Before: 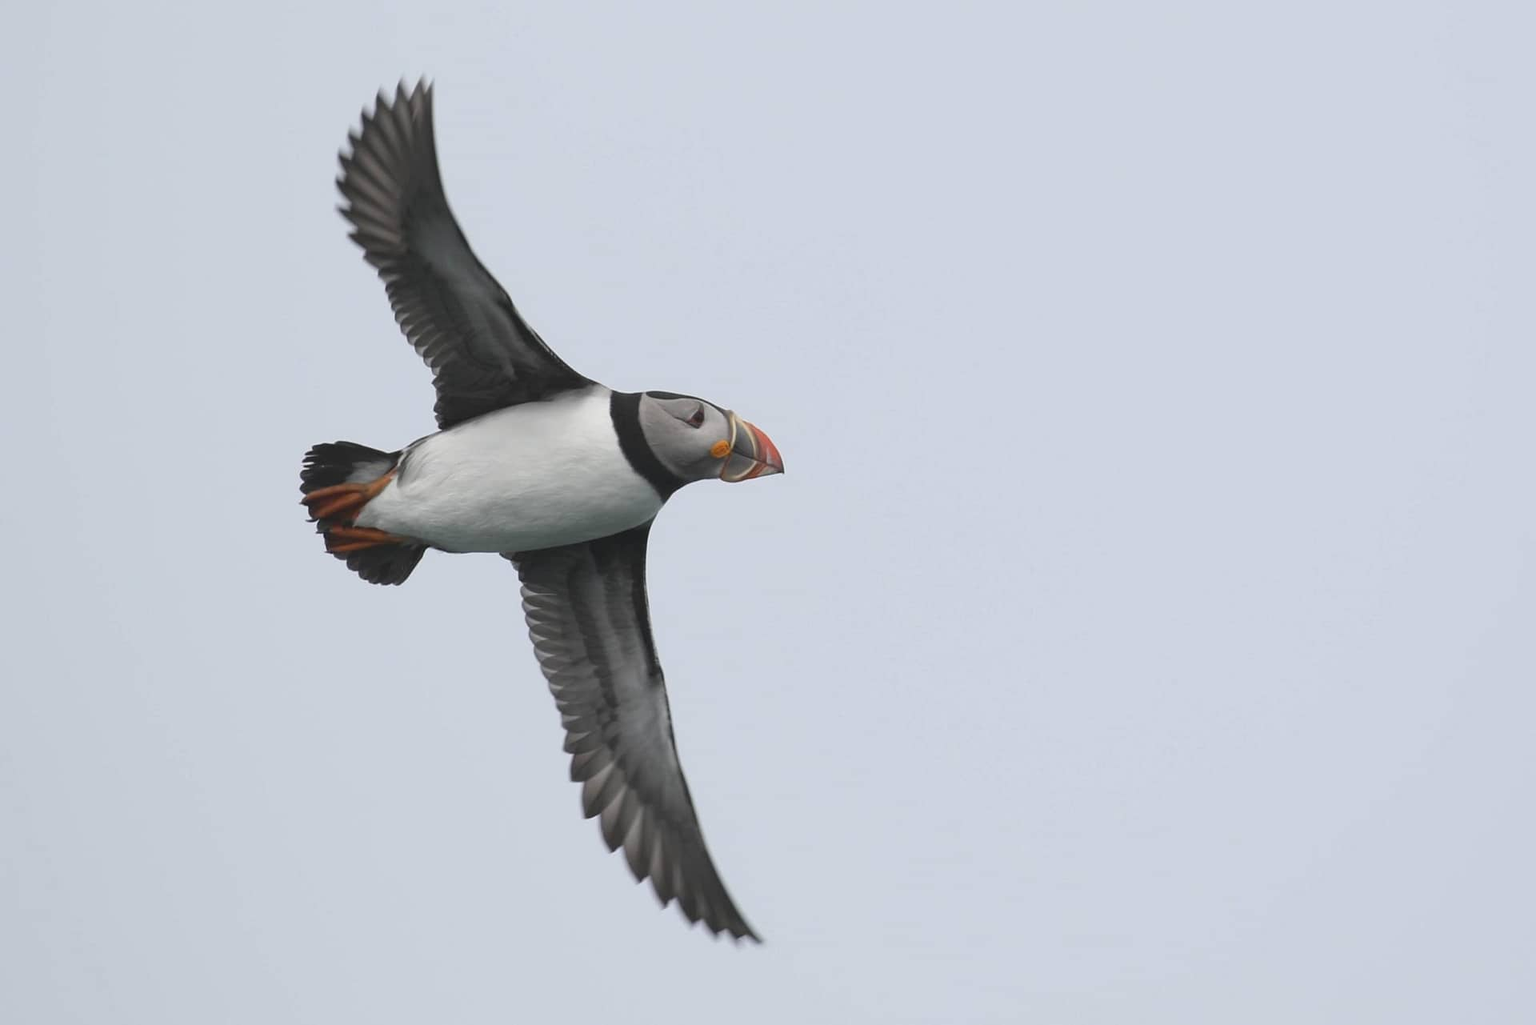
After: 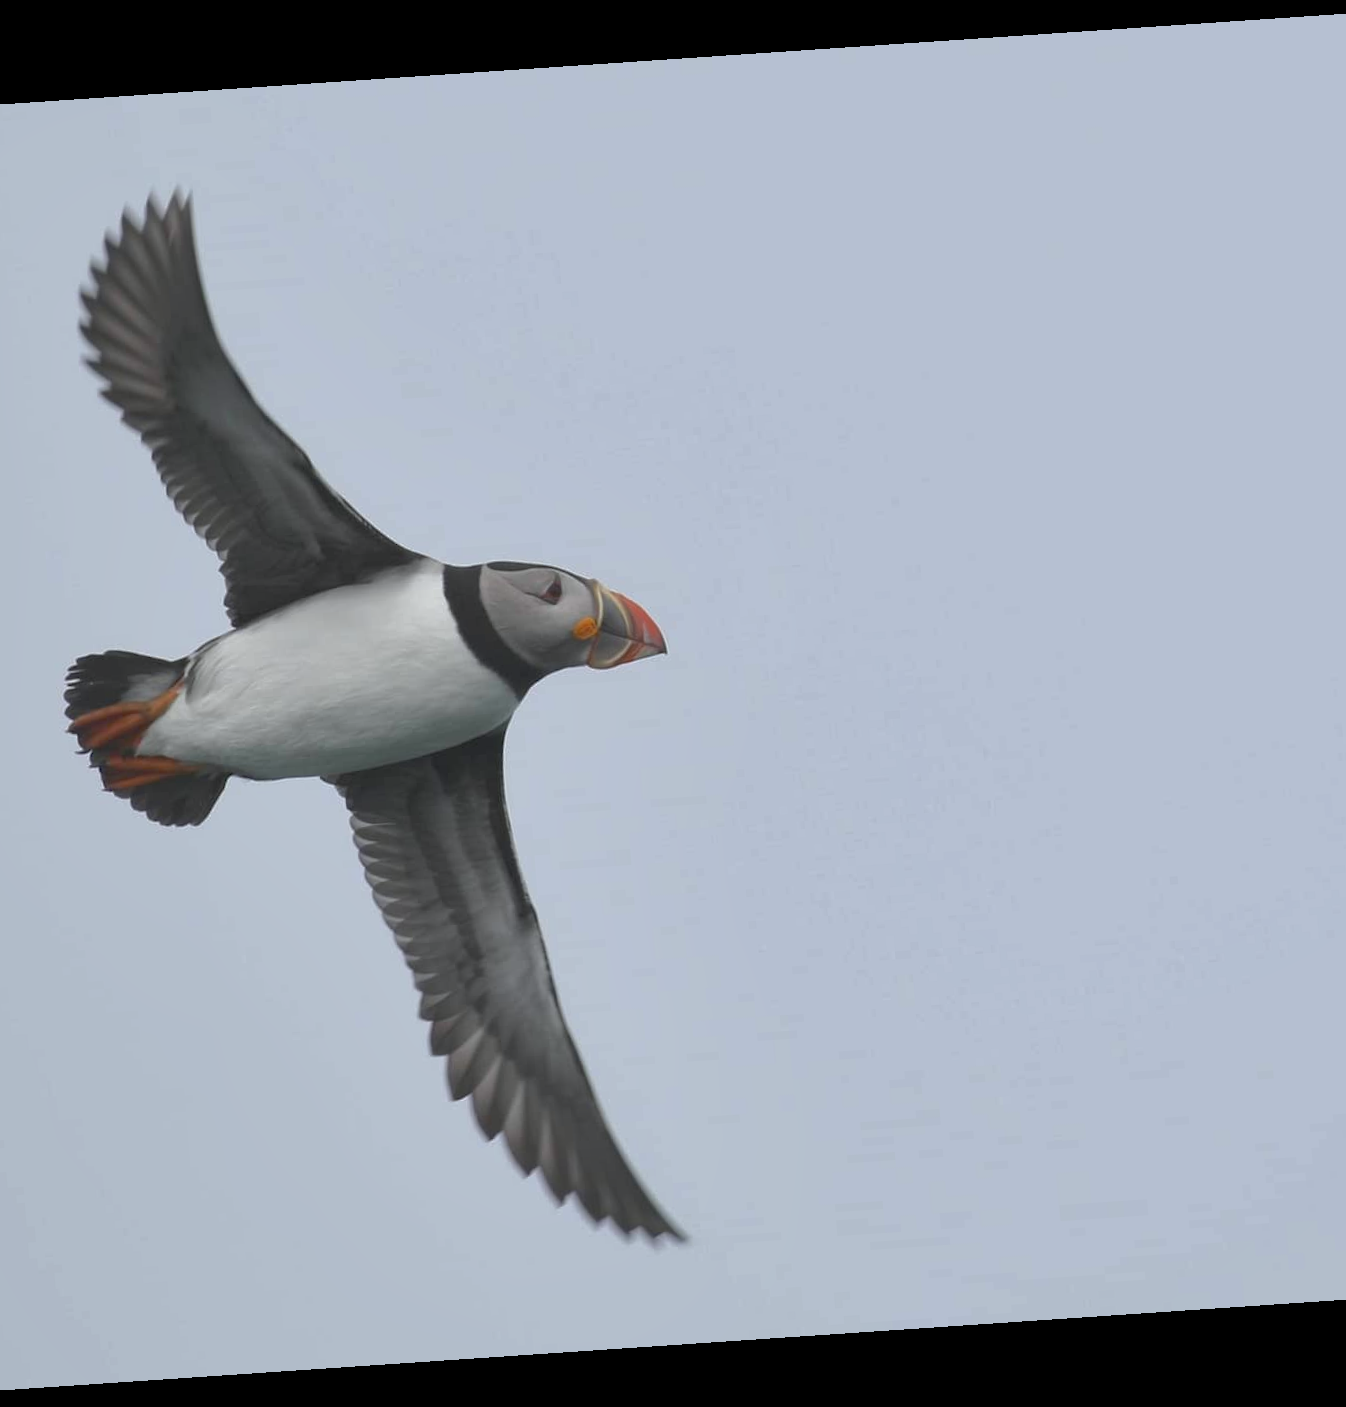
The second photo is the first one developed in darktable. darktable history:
crop and rotate: left 17.732%, right 15.423%
shadows and highlights: on, module defaults
white balance: red 0.986, blue 1.01
rotate and perspective: rotation -4.2°, shear 0.006, automatic cropping off
